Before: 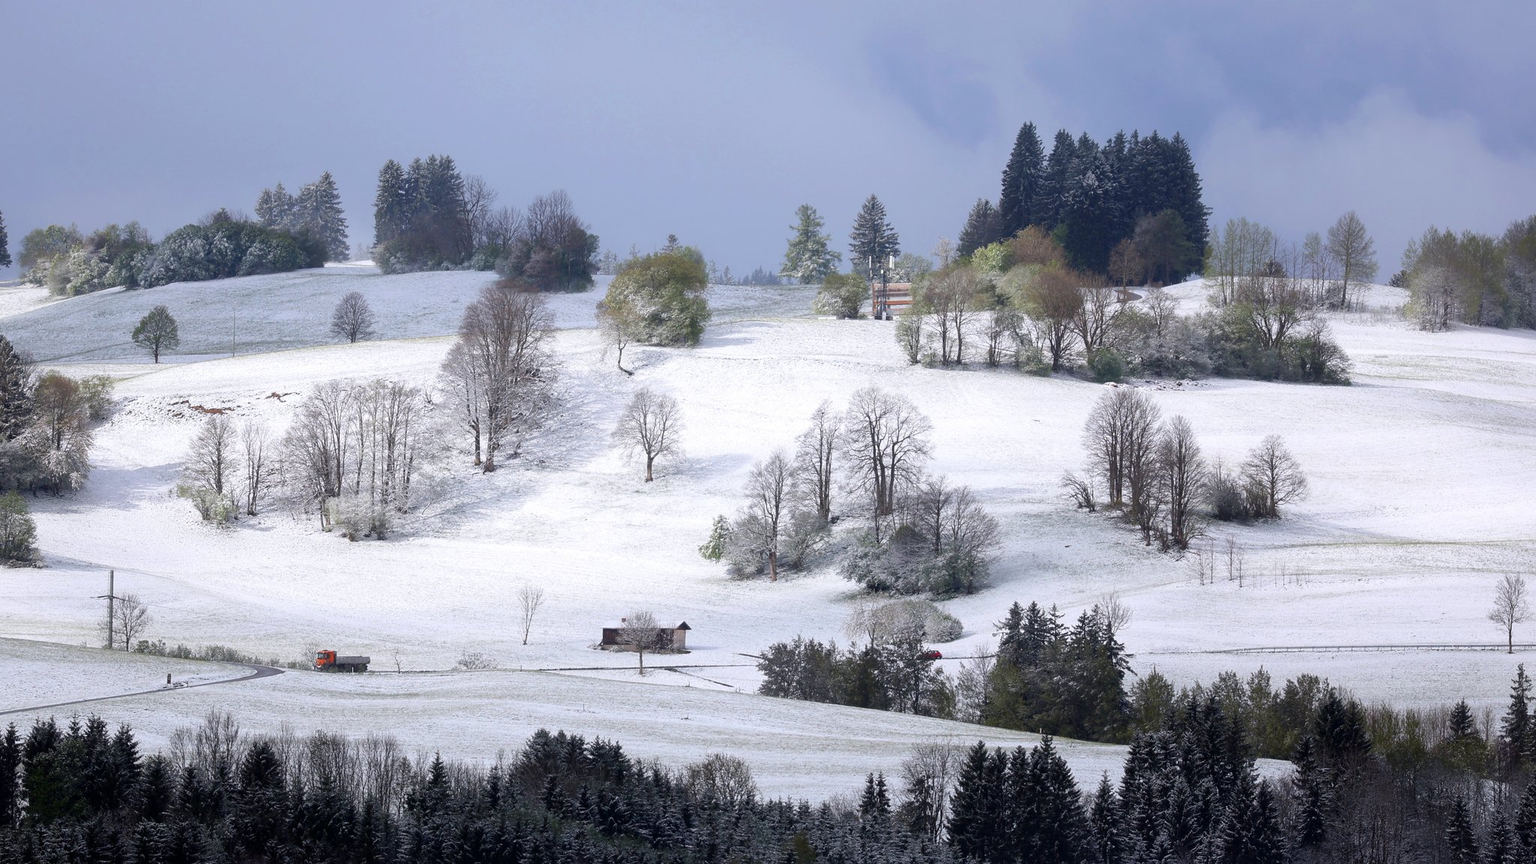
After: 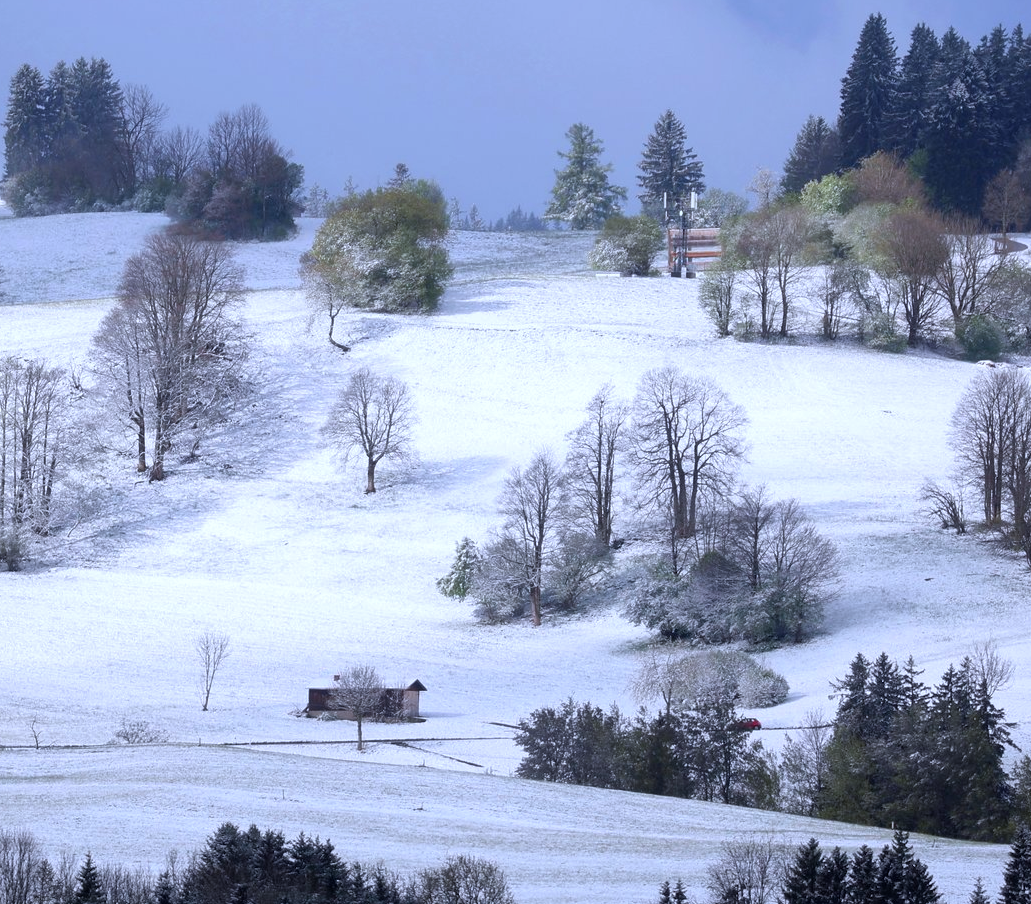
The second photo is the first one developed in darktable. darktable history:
shadows and highlights: radius 126.79, shadows 30.46, highlights -30.6, low approximation 0.01, soften with gaussian
color calibration: illuminant custom, x 0.372, y 0.382, temperature 4282.15 K, saturation algorithm version 1 (2020)
crop and rotate: angle 0.019°, left 24.202%, top 13.028%, right 25.421%, bottom 8.543%
